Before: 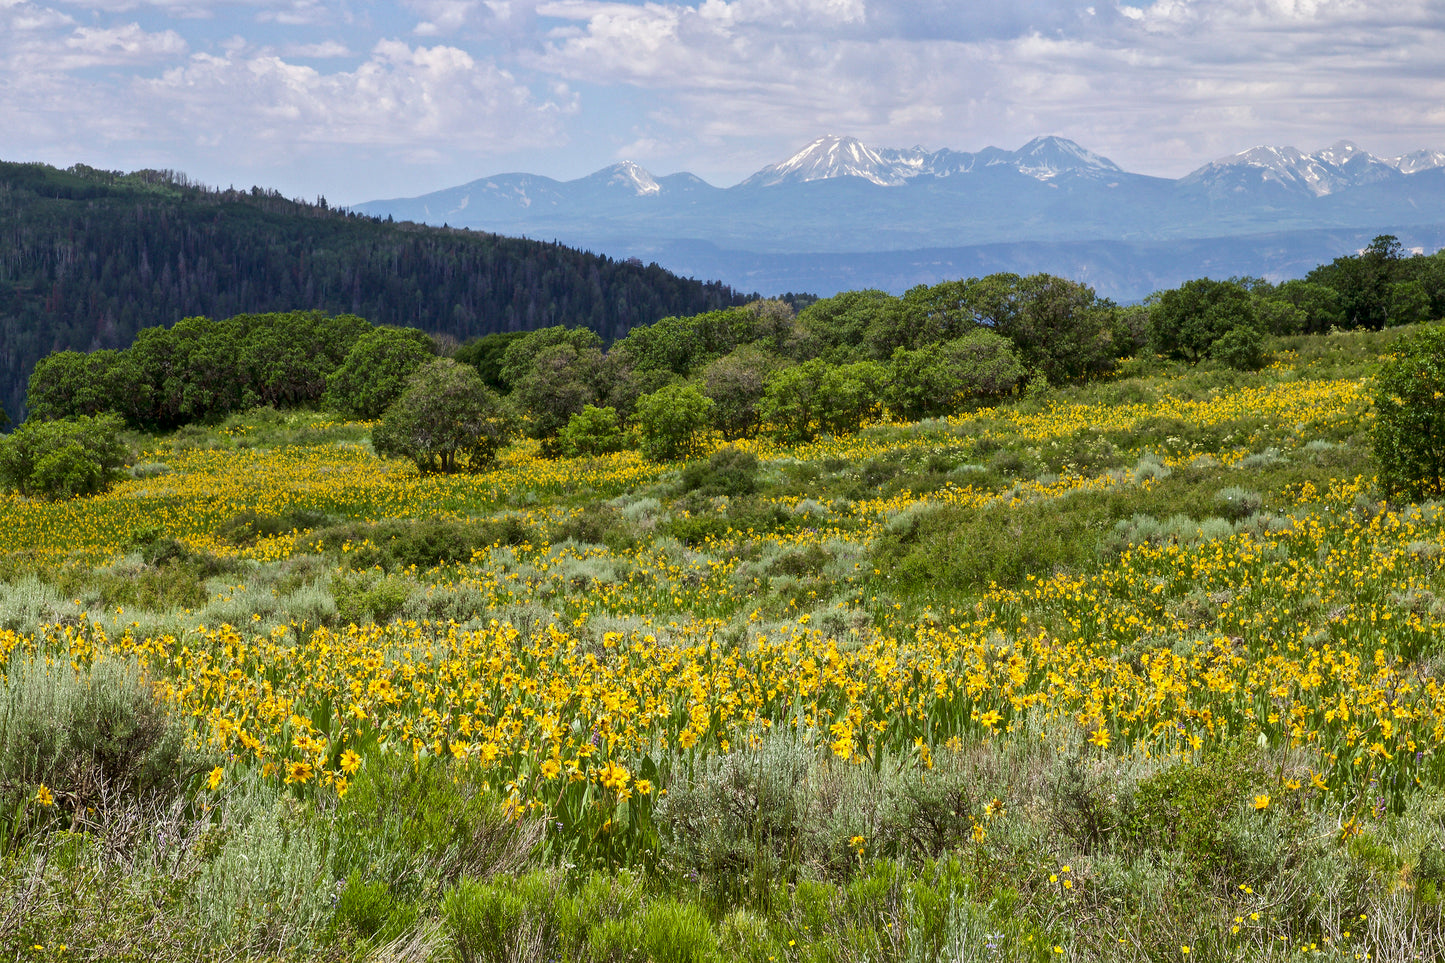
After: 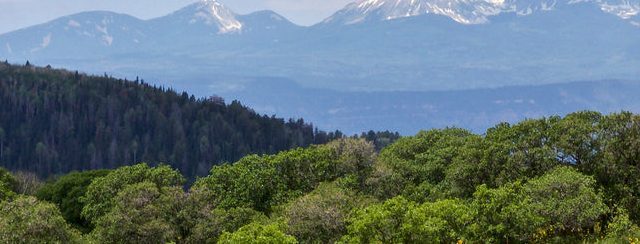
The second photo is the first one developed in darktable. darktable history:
crop: left 28.956%, top 16.825%, right 26.715%, bottom 57.74%
